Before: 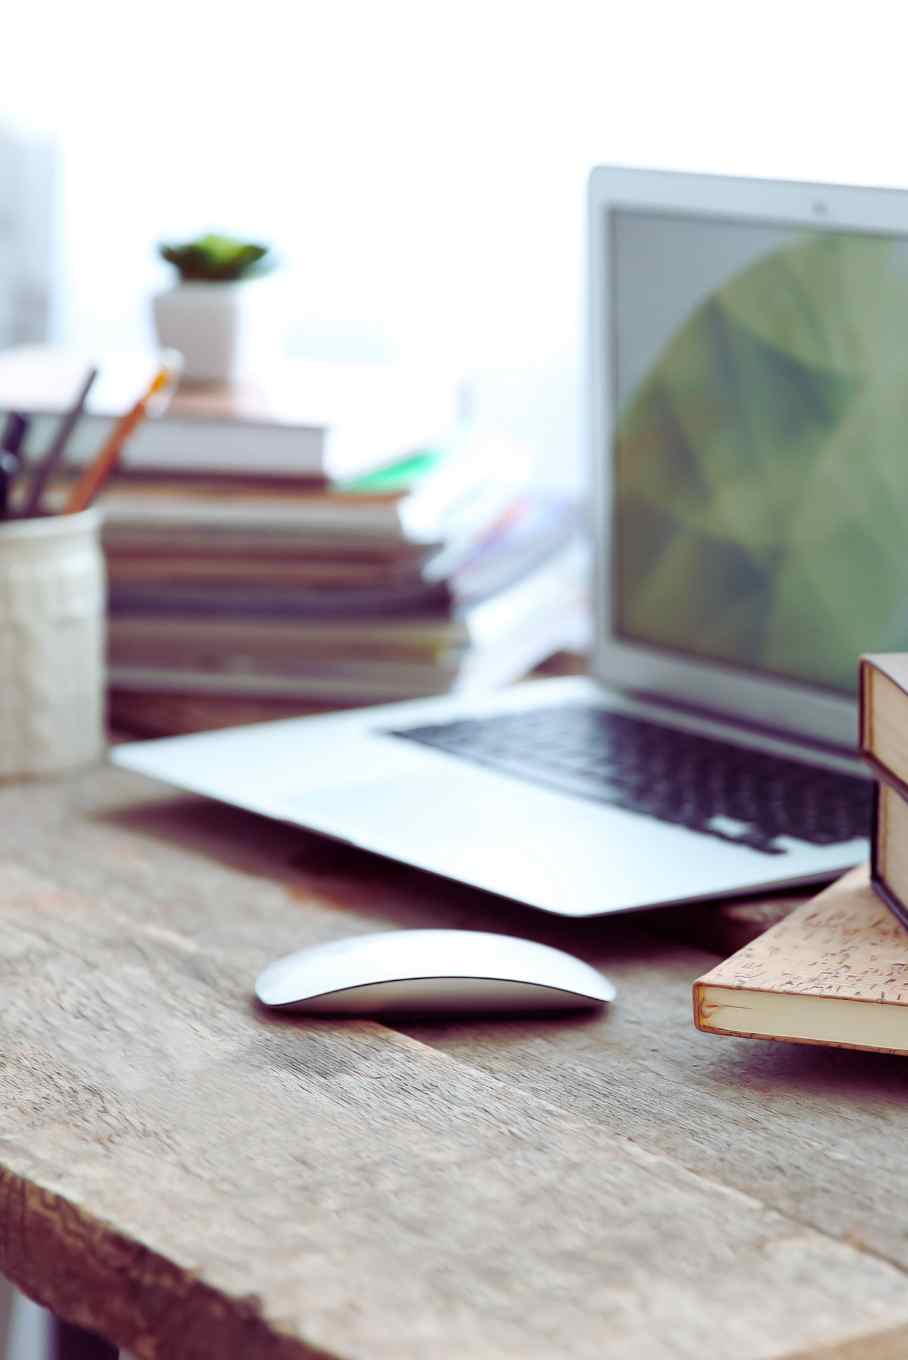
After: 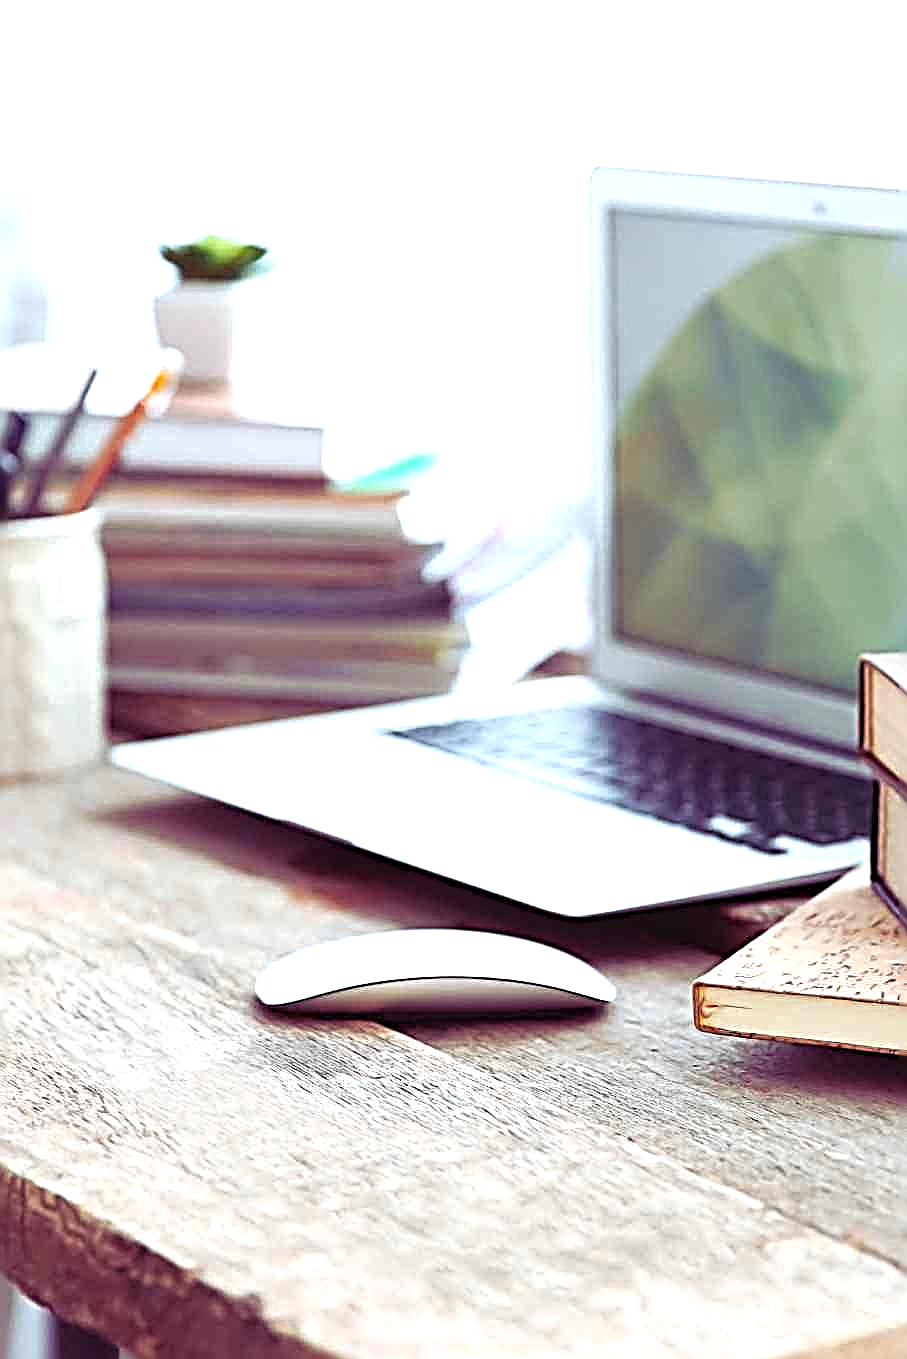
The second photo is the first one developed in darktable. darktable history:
sharpen: radius 3.159, amount 1.722
exposure: black level correction -0.002, exposure 0.705 EV, compensate exposure bias true, compensate highlight preservation false
levels: mode automatic
